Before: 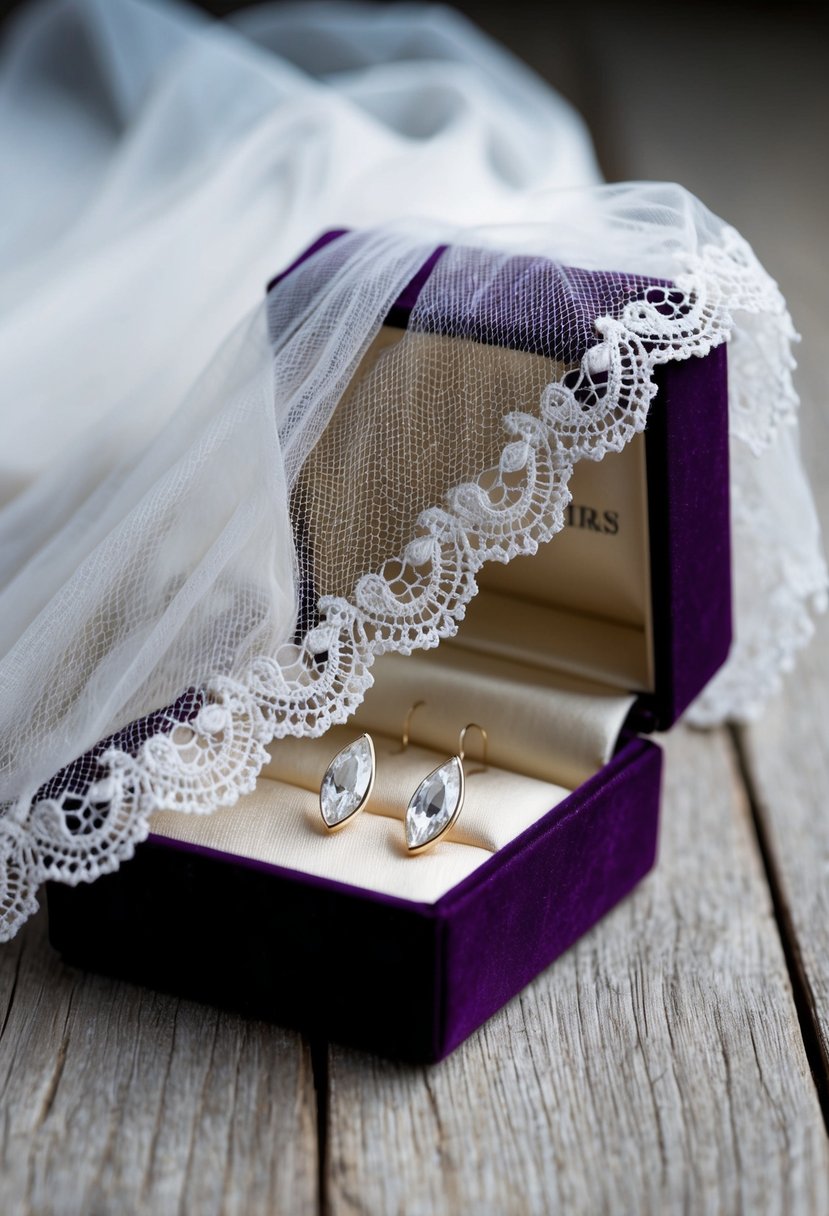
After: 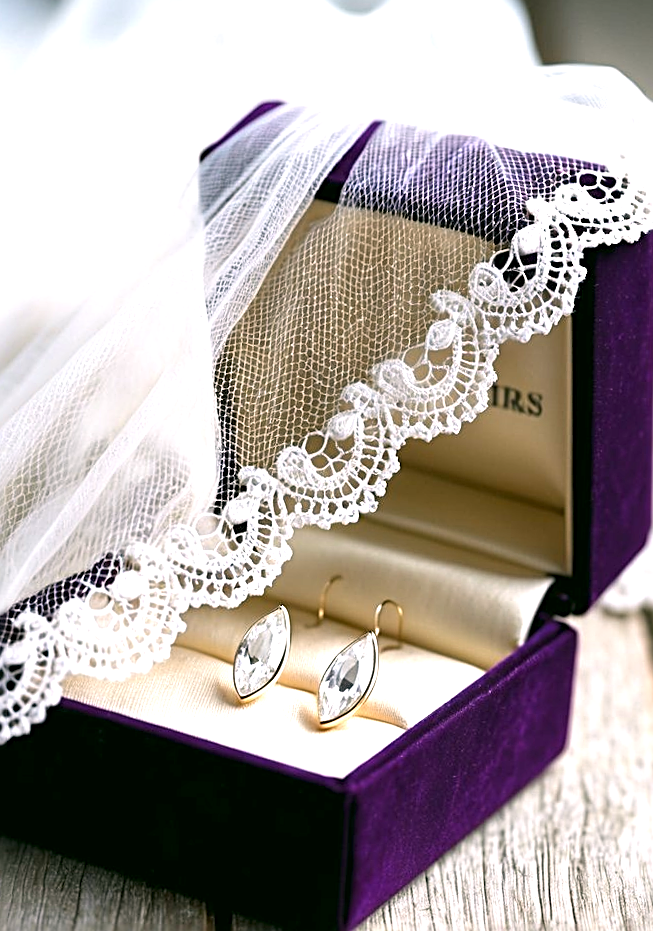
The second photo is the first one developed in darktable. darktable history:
sharpen: radius 2.543, amount 0.636
exposure: black level correction 0, exposure 1.1 EV, compensate highlight preservation false
rotate and perspective: rotation 2.17°, automatic cropping off
crop and rotate: left 11.831%, top 11.346%, right 13.429%, bottom 13.899%
color correction: highlights a* 4.02, highlights b* 4.98, shadows a* -7.55, shadows b* 4.98
